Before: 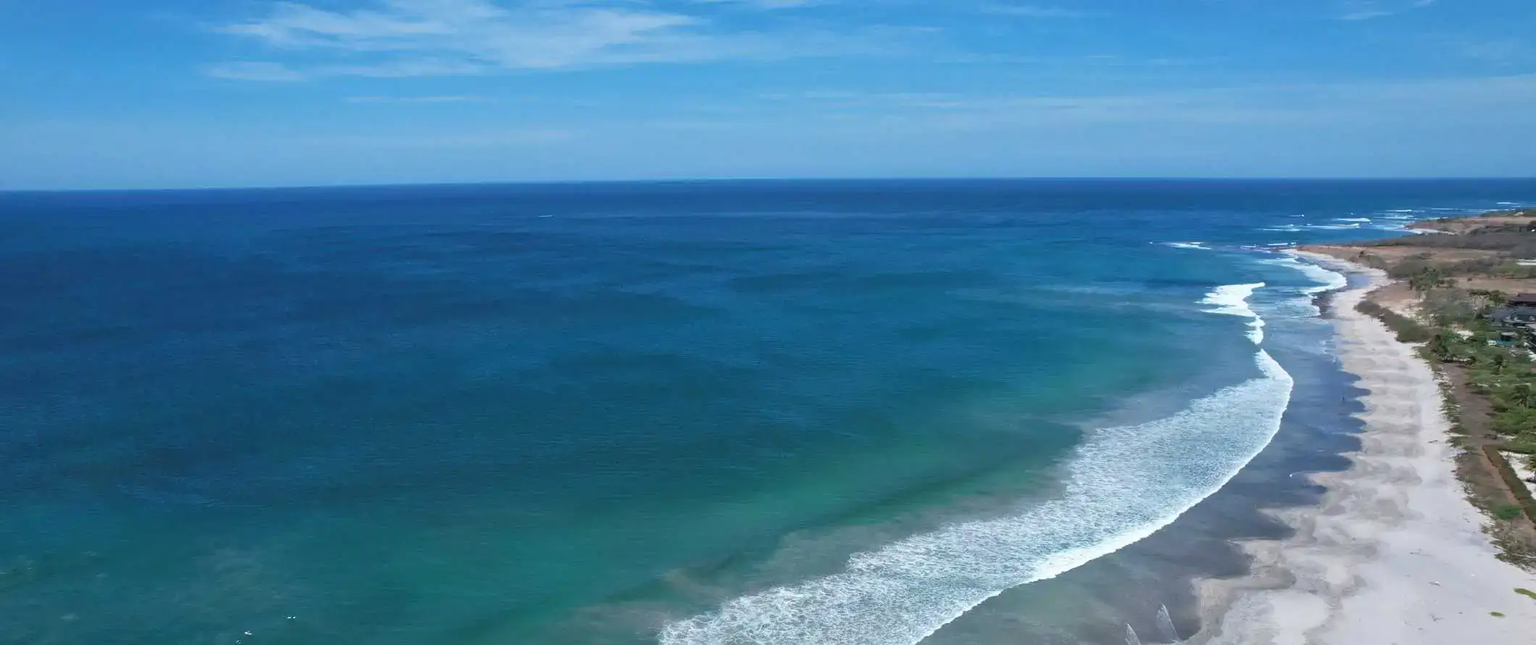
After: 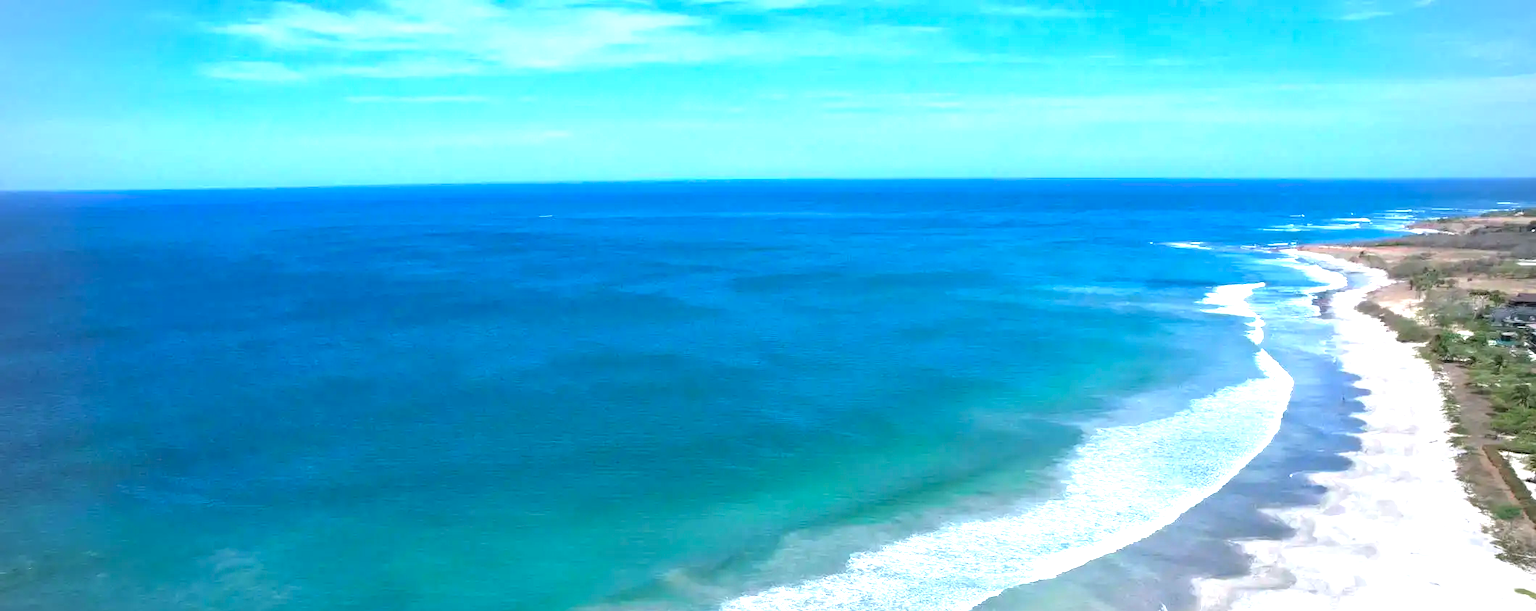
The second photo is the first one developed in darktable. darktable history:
vignetting: fall-off radius 60.92%
contrast brightness saturation: saturation 0.18
exposure: black level correction 0.001, exposure 1.3 EV, compensate highlight preservation false
crop and rotate: top 0%, bottom 5.097%
